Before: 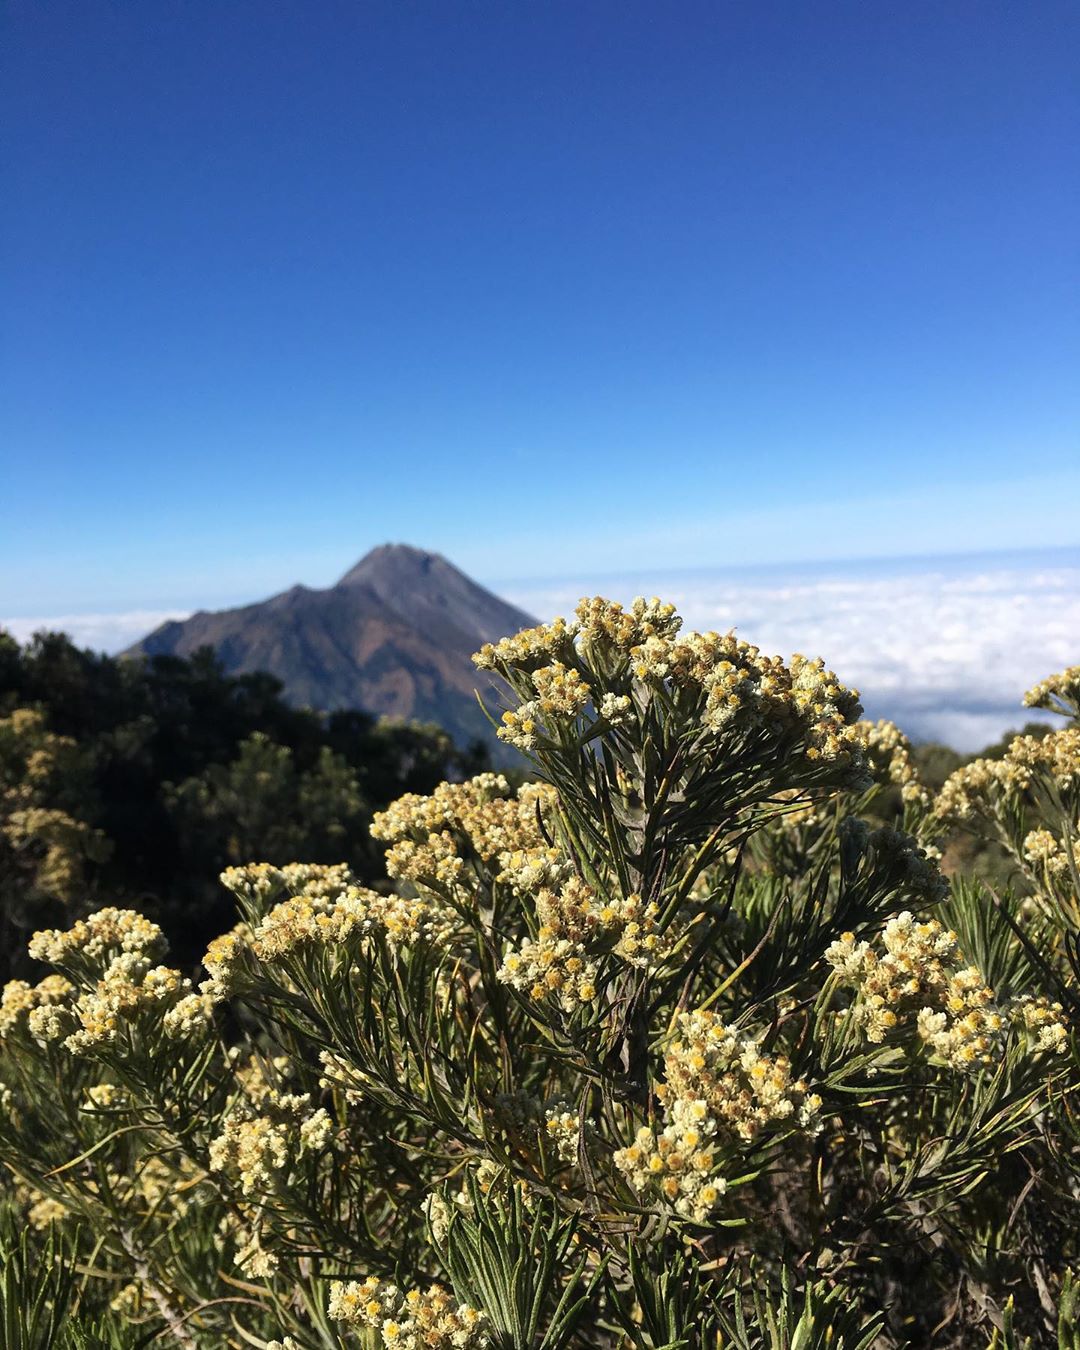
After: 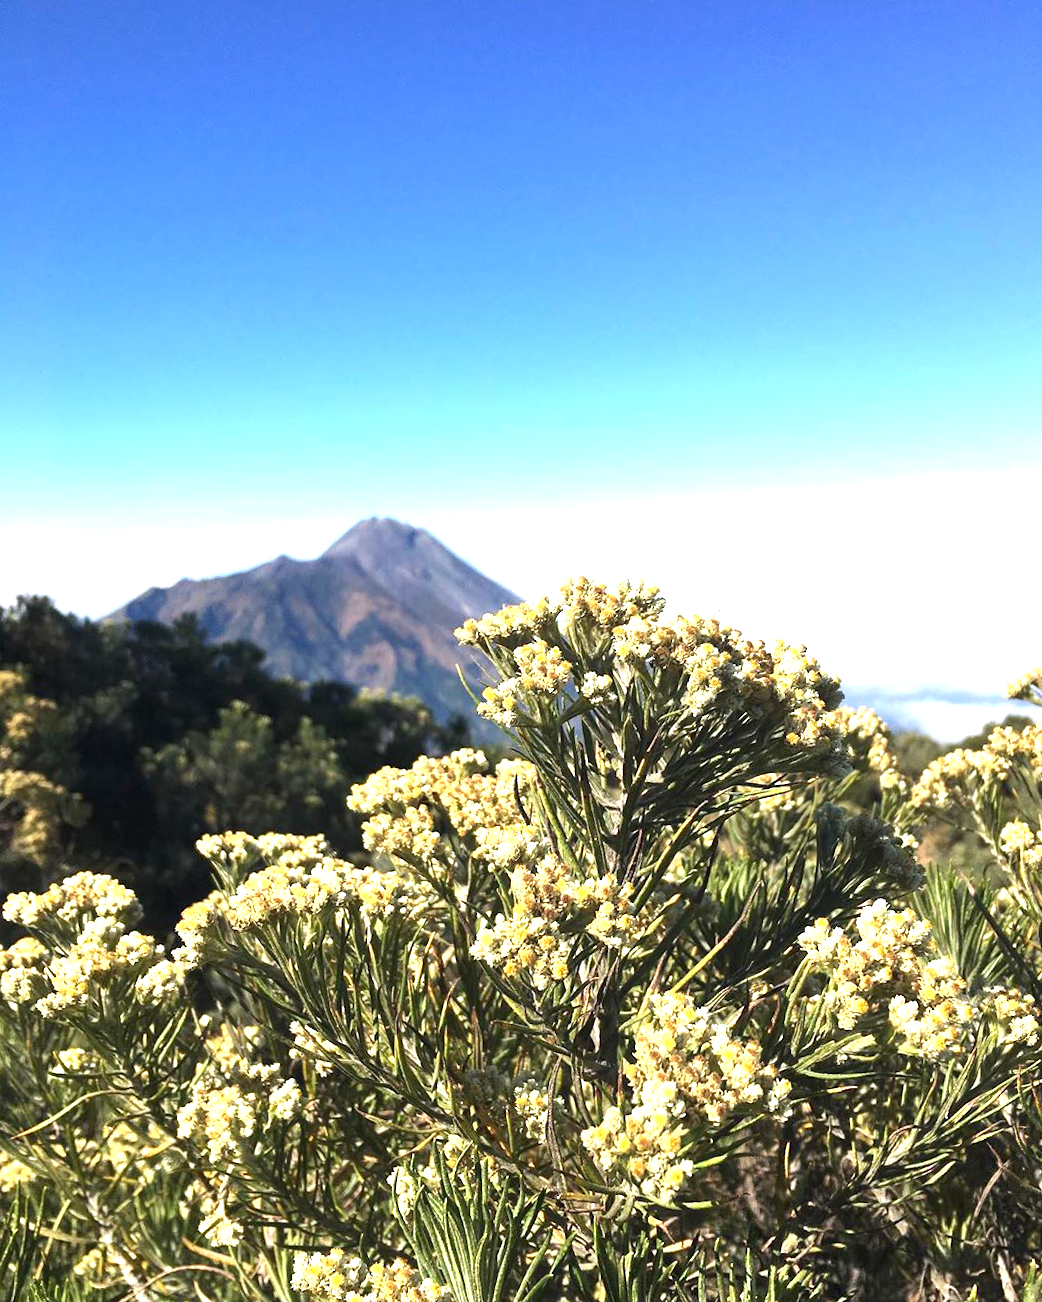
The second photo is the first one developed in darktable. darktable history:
exposure: black level correction 0, exposure 1.388 EV, compensate exposure bias true, compensate highlight preservation false
crop and rotate: angle -1.69°
